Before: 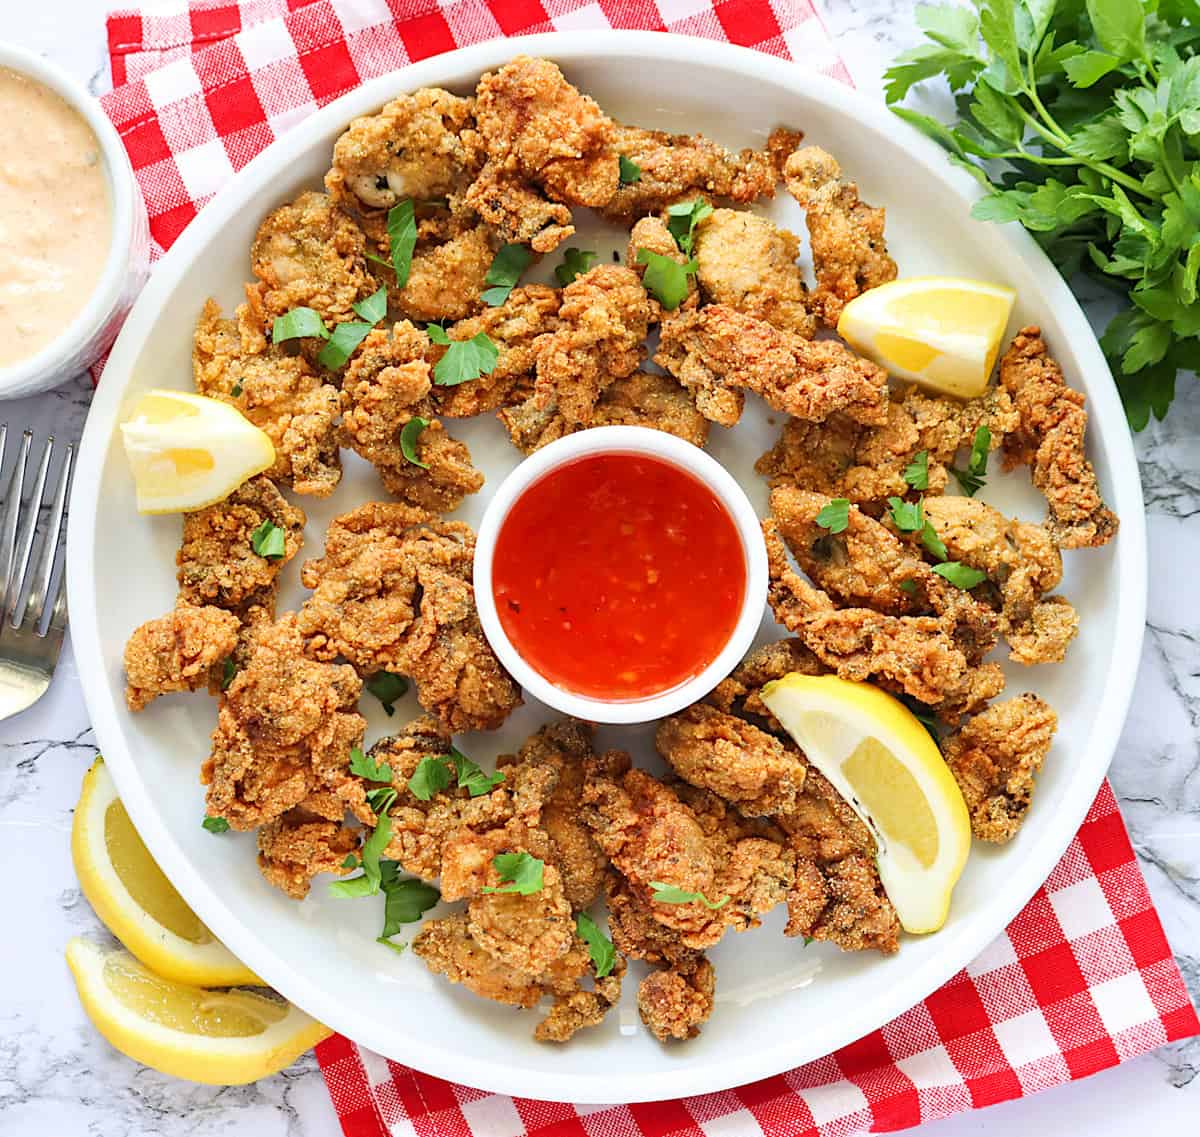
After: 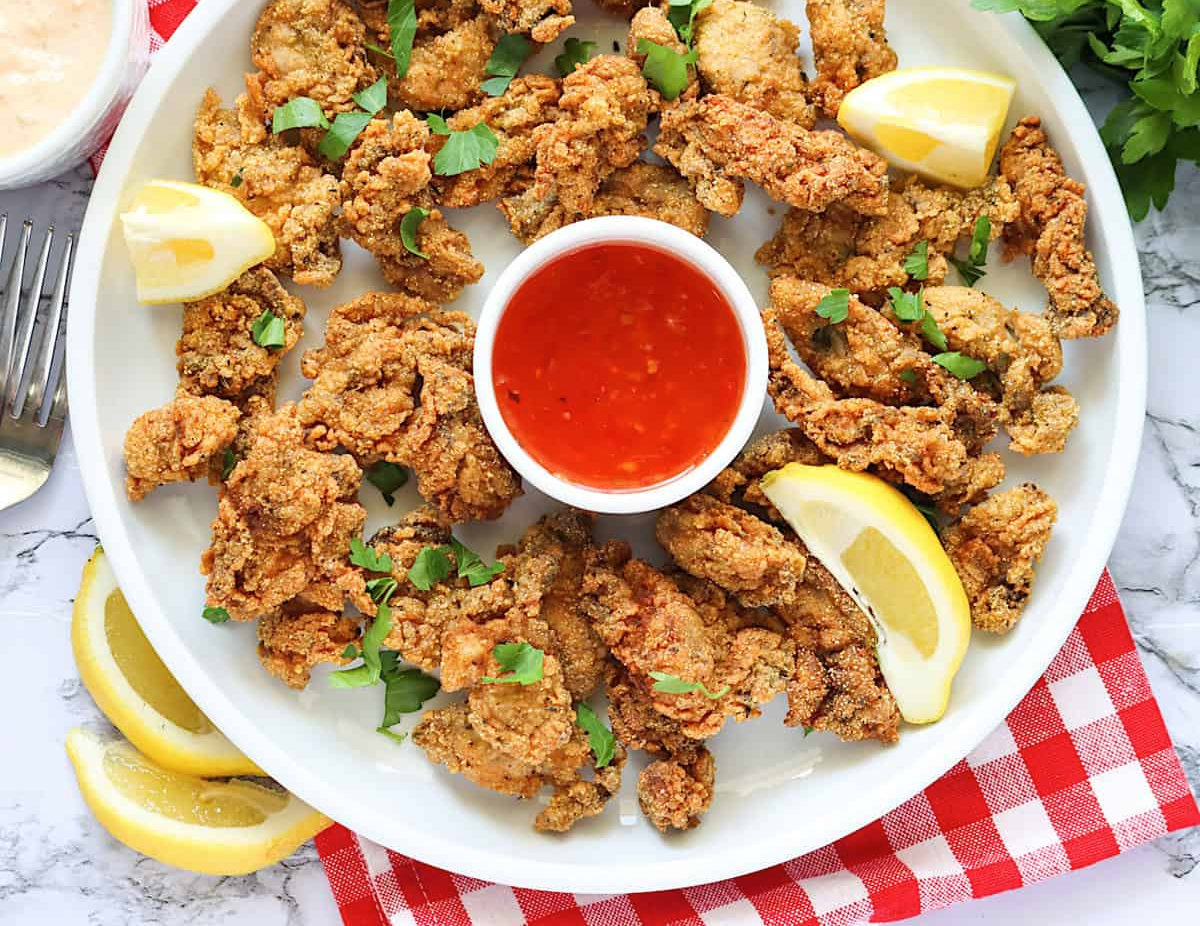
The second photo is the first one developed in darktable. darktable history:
contrast brightness saturation: saturation -0.04
crop and rotate: top 18.507%
